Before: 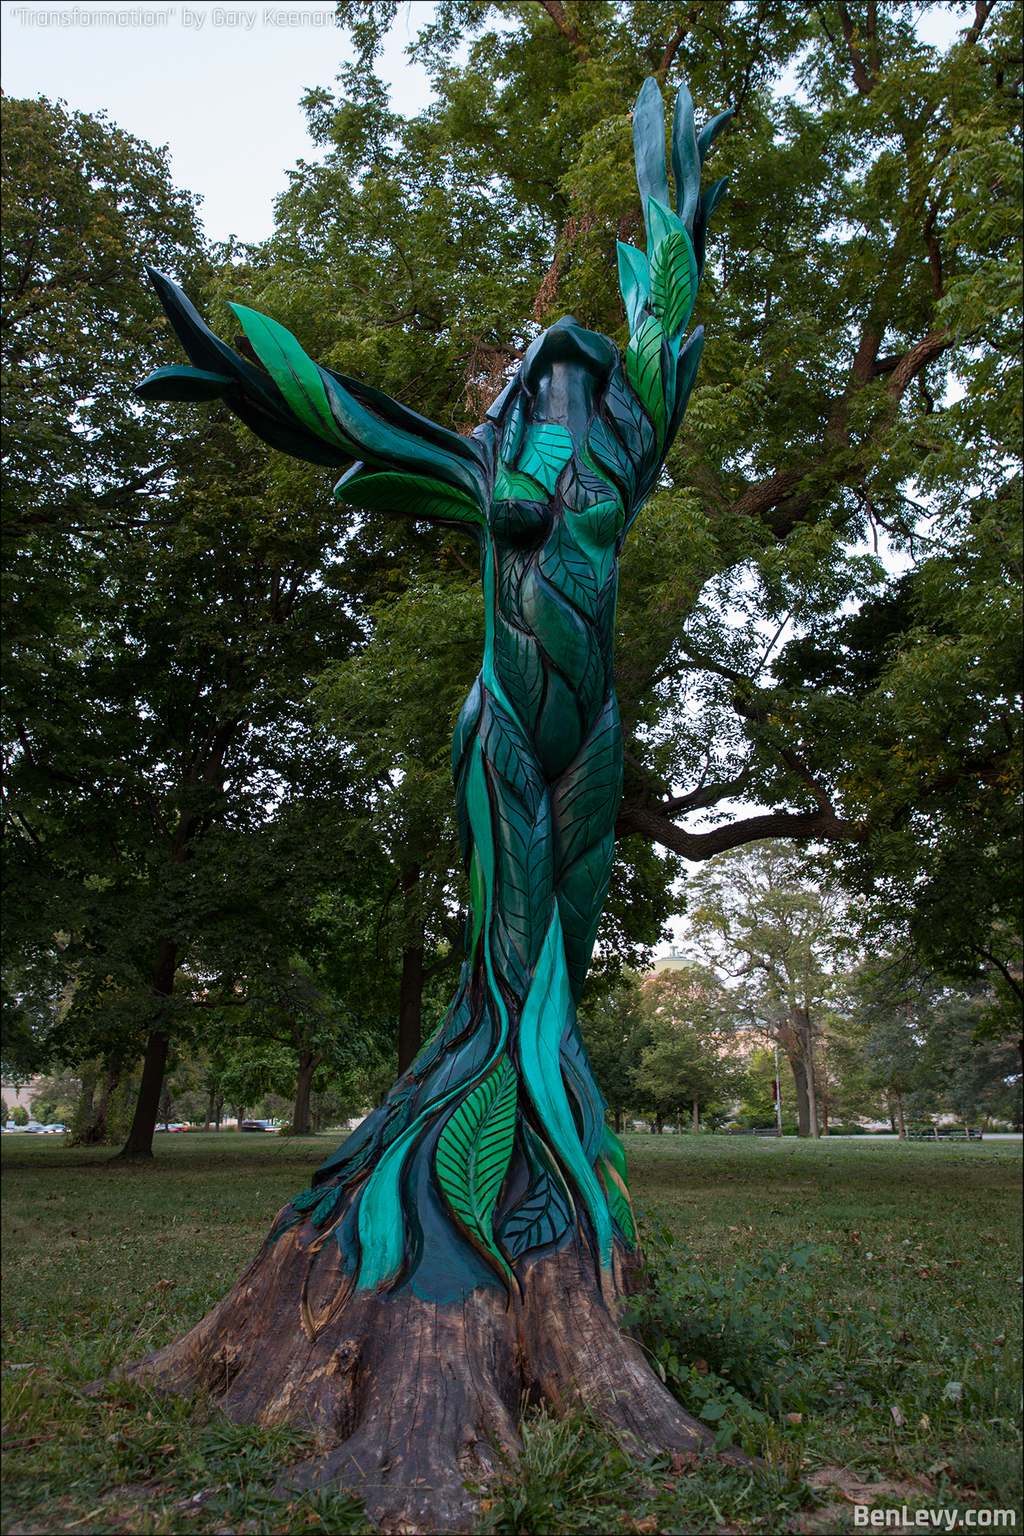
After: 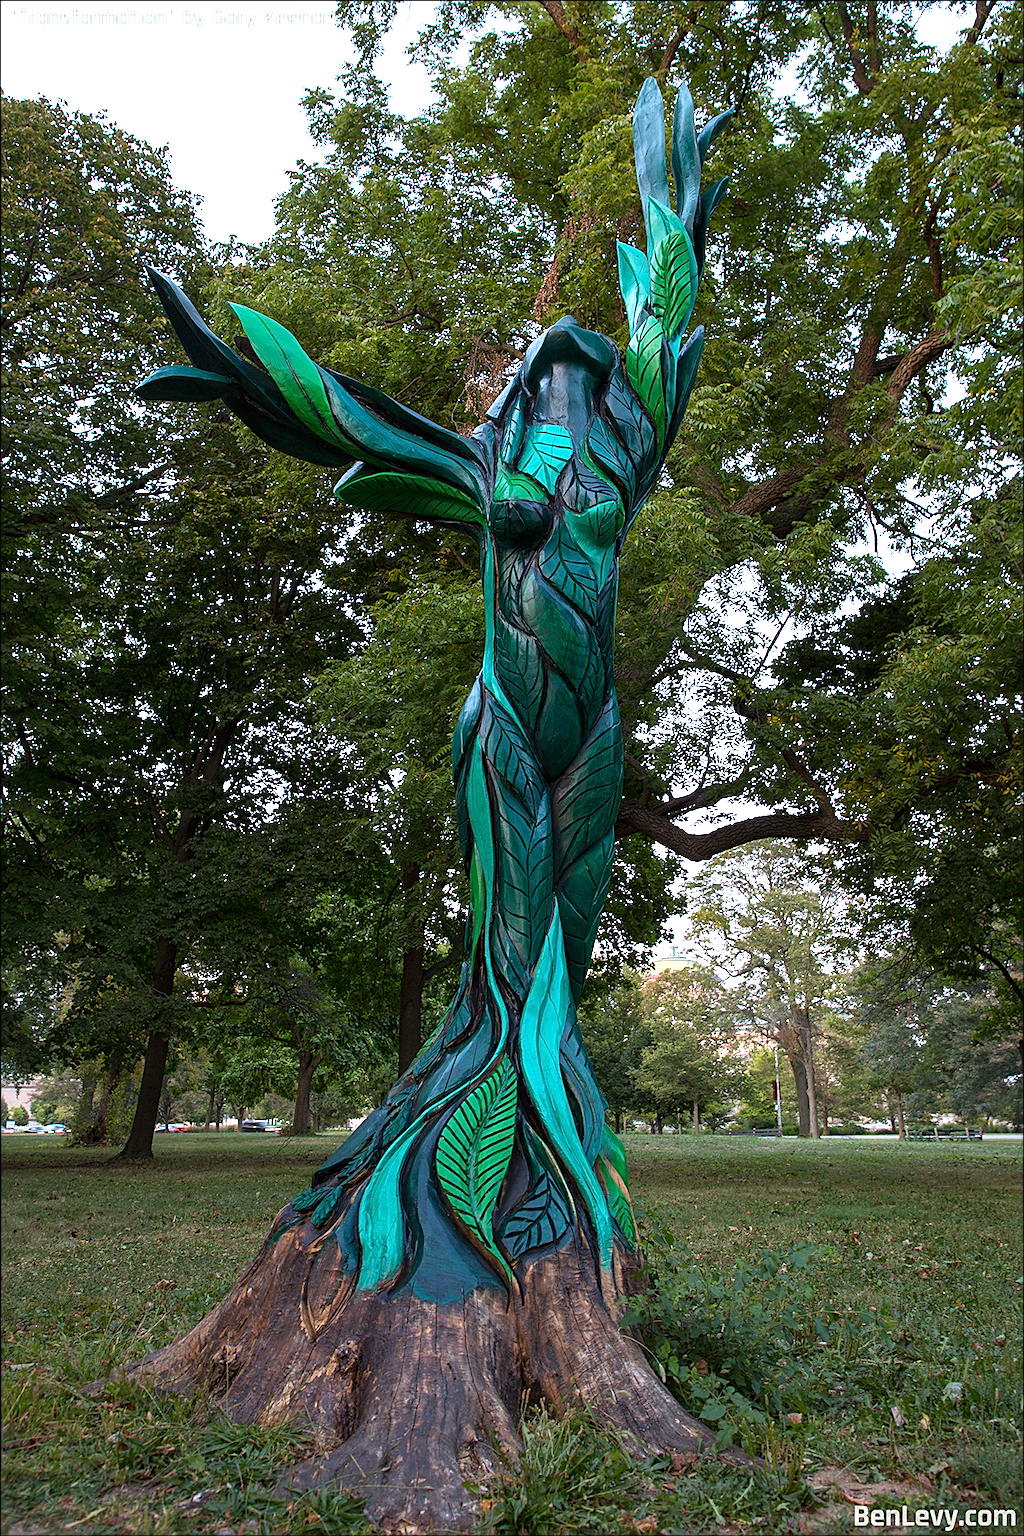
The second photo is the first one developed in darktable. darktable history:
sharpen: on, module defaults
exposure: black level correction 0, exposure 0.704 EV, compensate exposure bias true, compensate highlight preservation false
